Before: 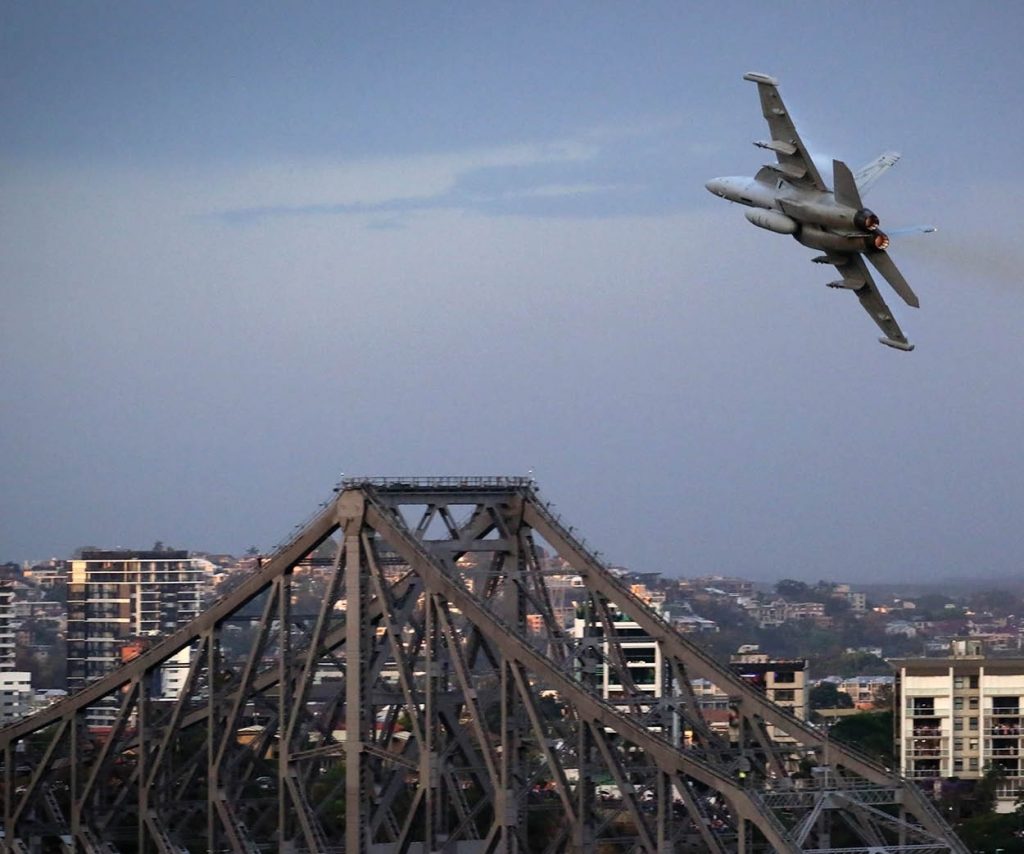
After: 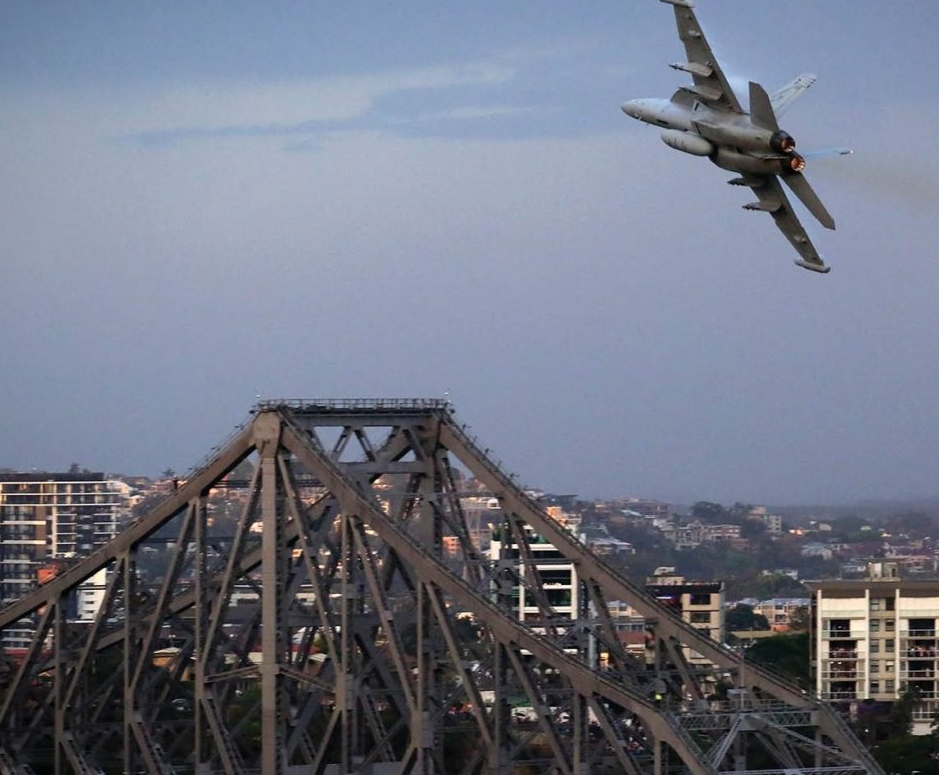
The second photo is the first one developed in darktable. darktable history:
crop and rotate: left 8.226%, top 9.199%
